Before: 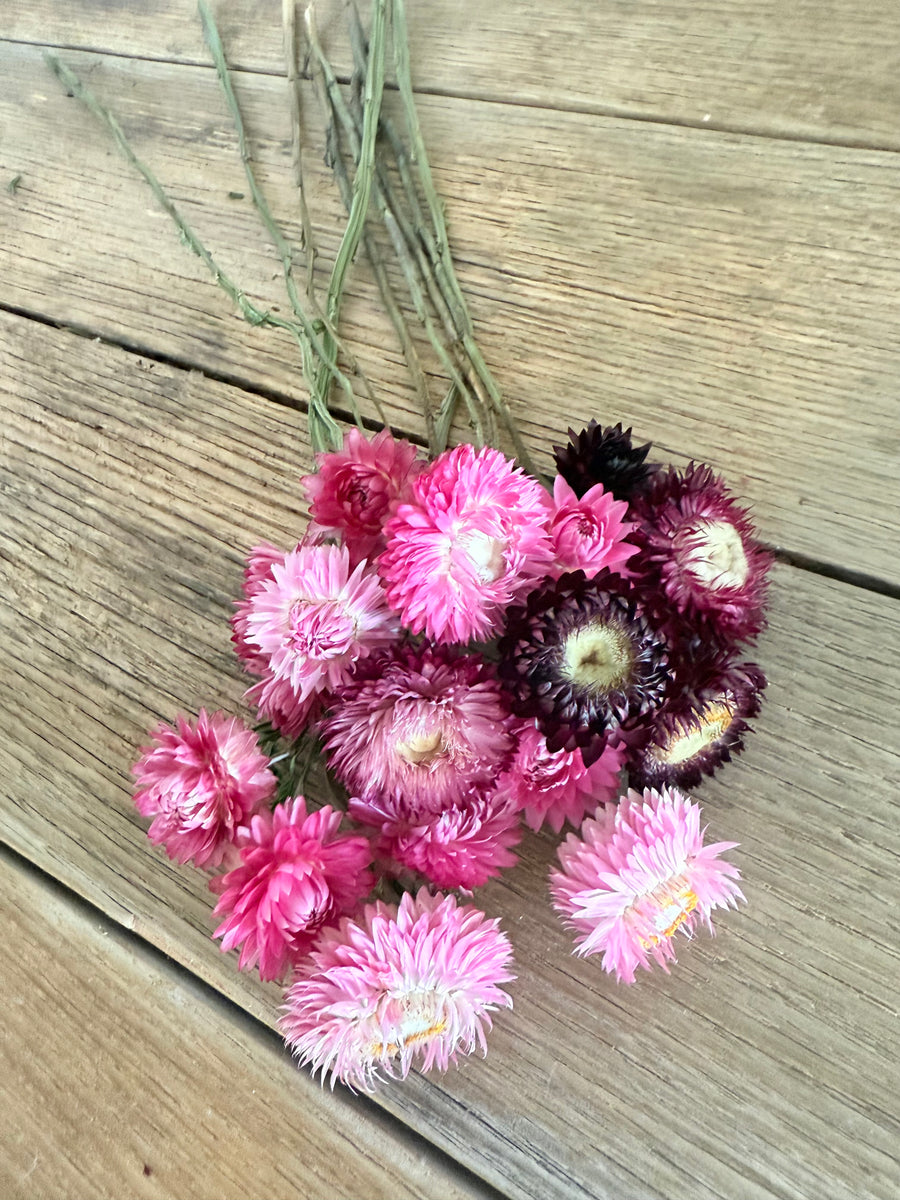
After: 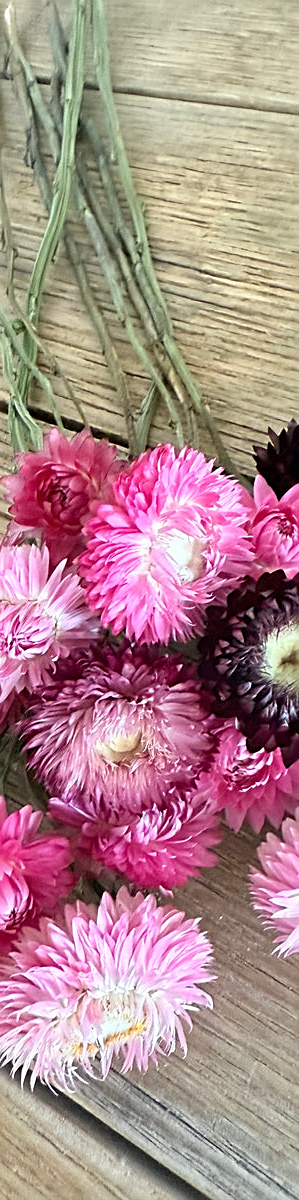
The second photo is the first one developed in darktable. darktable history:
levels: mode automatic, black 0.023%, white 99.97%, levels [0.062, 0.494, 0.925]
sharpen: on, module defaults
crop: left 33.36%, right 33.36%
